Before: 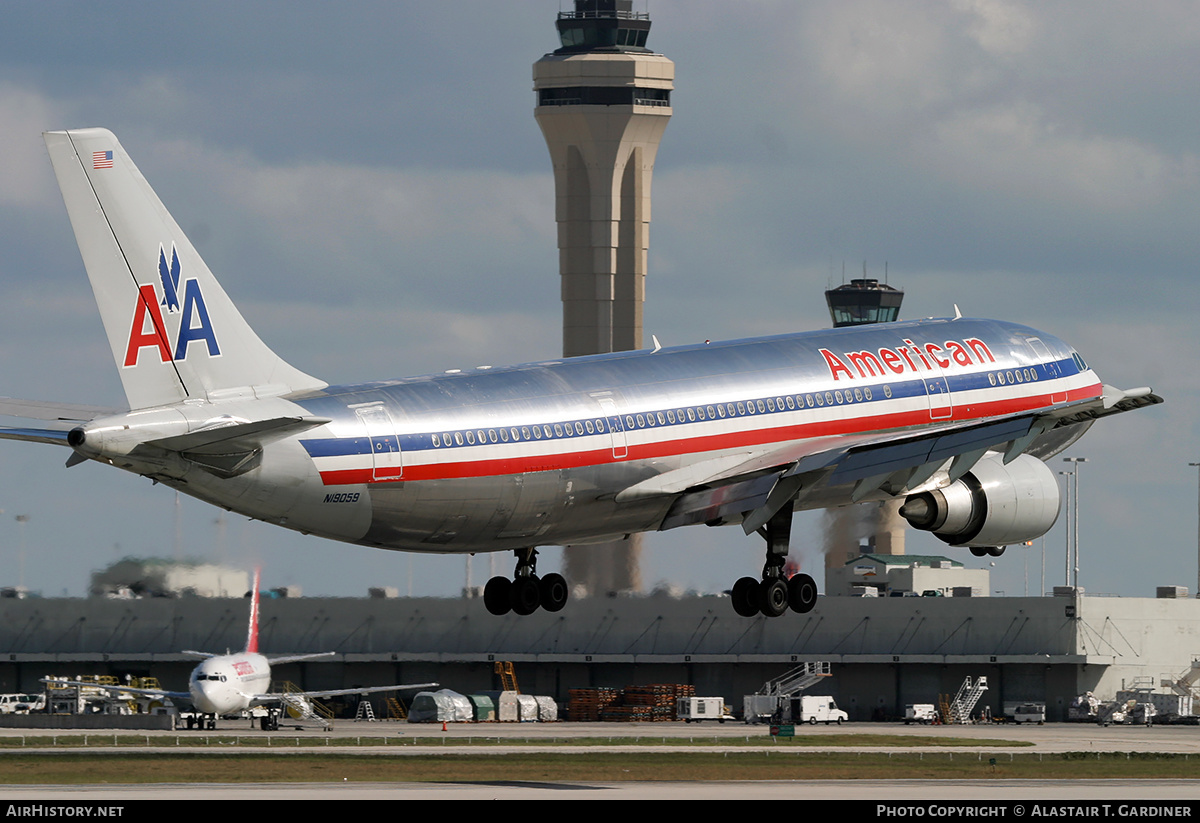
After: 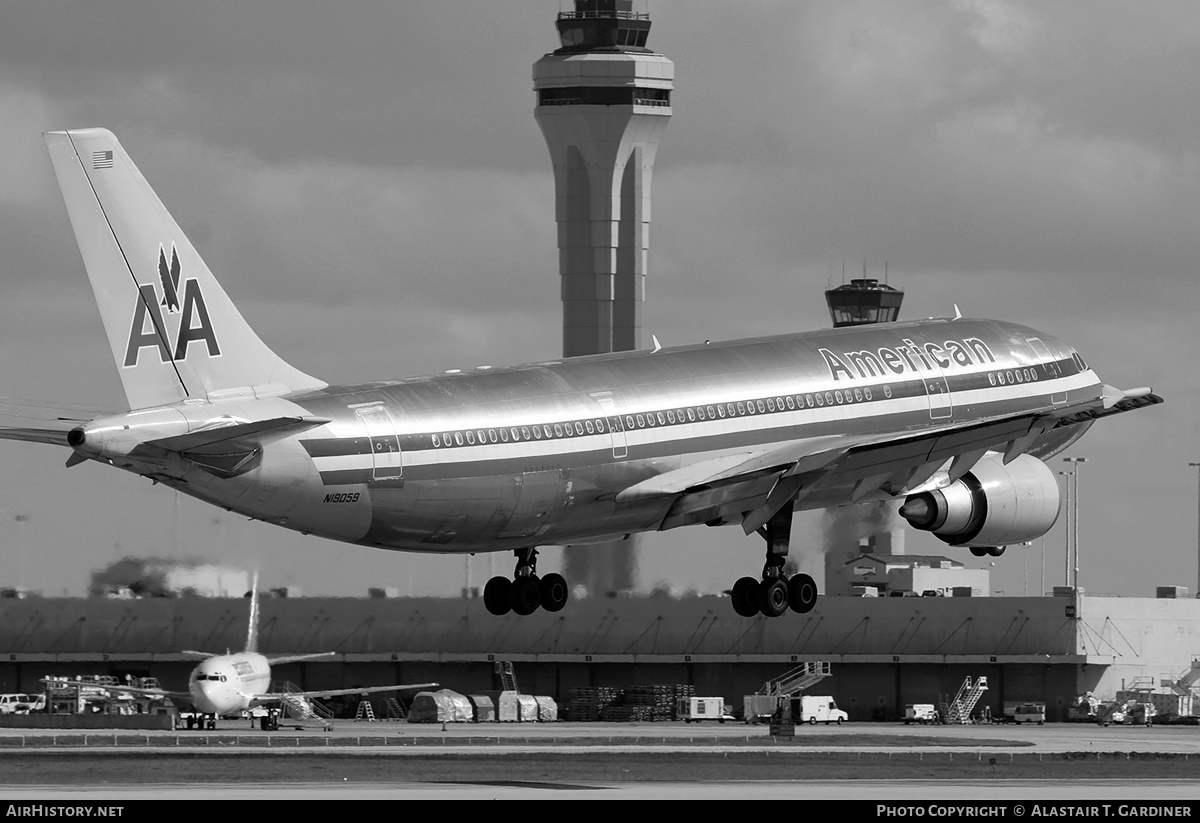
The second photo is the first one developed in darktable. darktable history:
color balance rgb: perceptual saturation grading › global saturation 20%, global vibrance 20%
monochrome: on, module defaults
